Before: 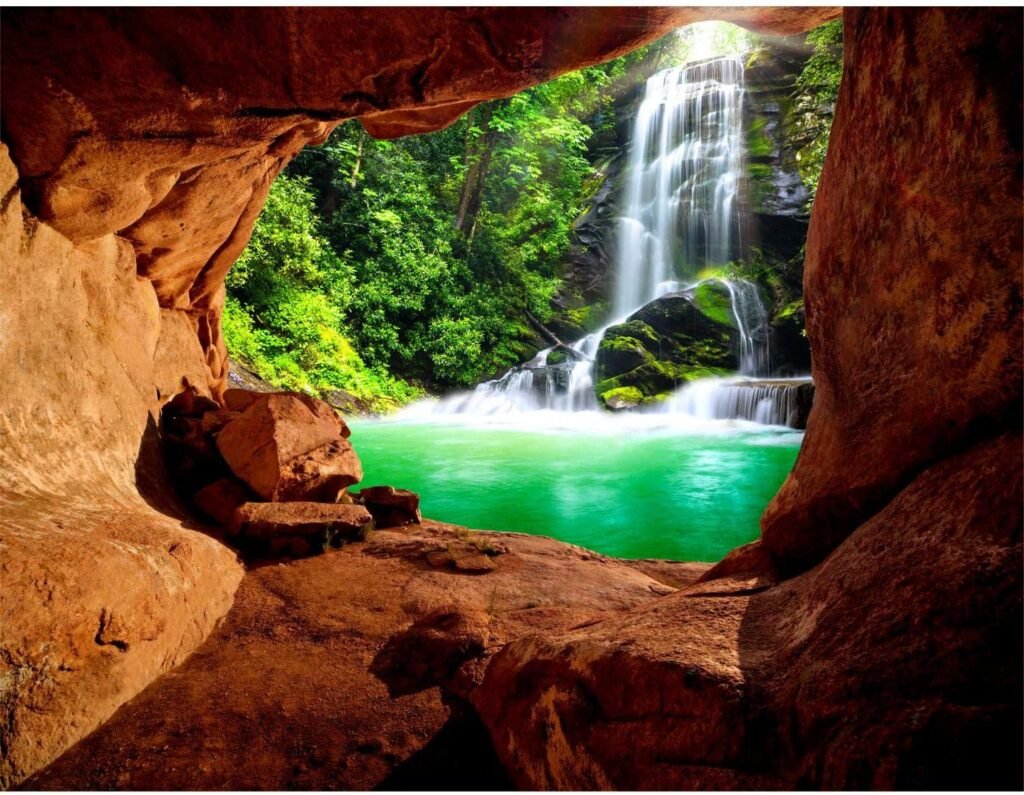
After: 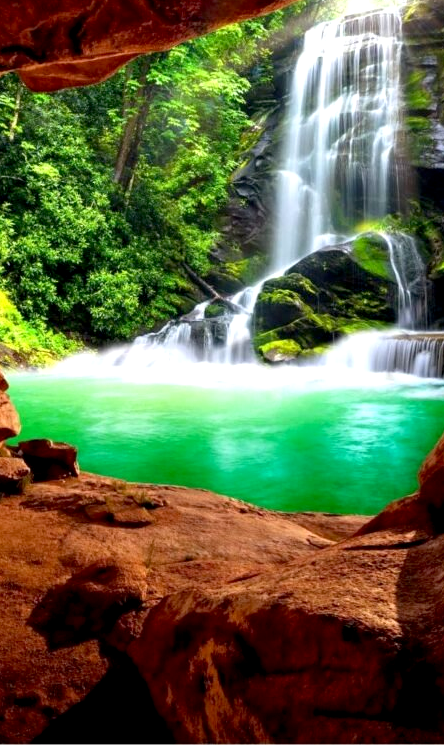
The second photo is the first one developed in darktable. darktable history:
crop: left 33.452%, top 6.025%, right 23.155%
exposure: black level correction 0.005, exposure 0.286 EV, compensate highlight preservation false
